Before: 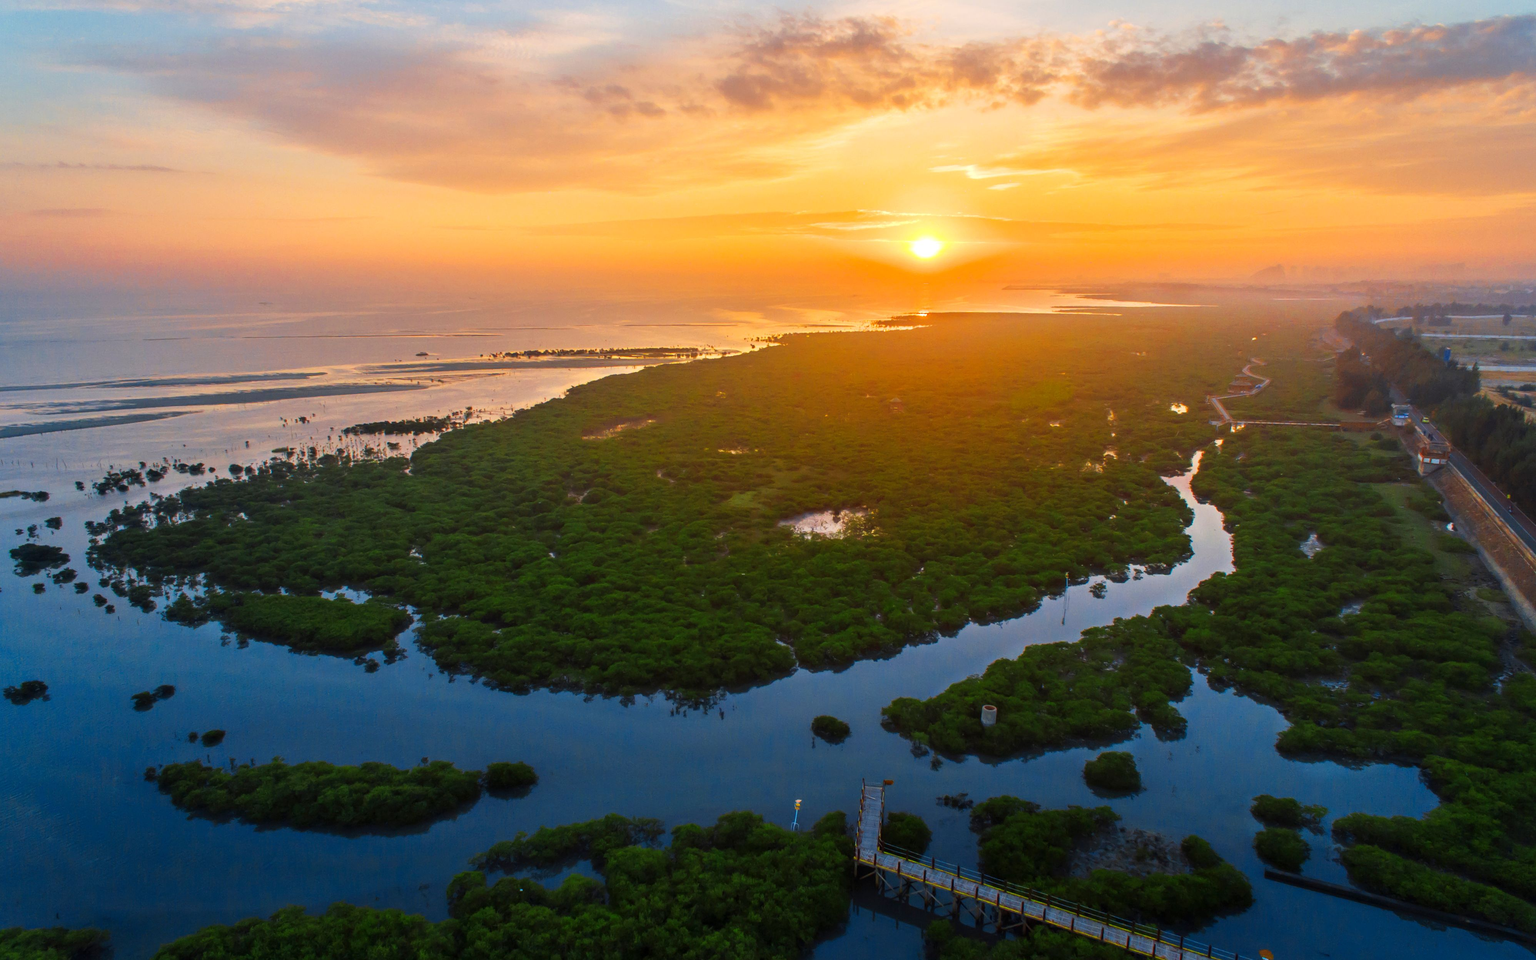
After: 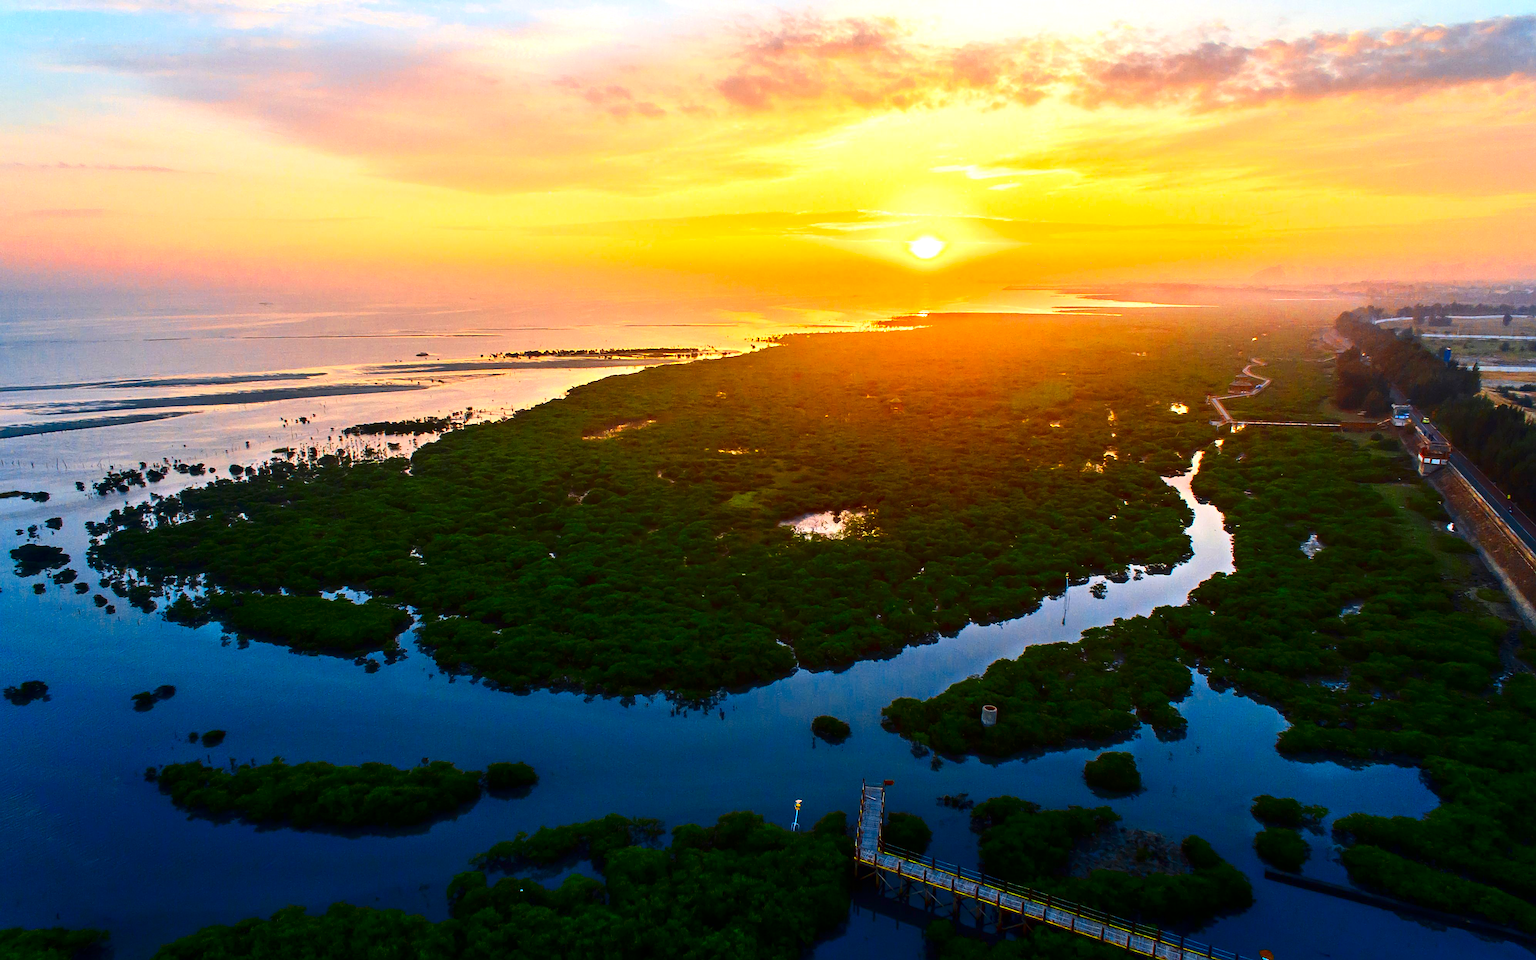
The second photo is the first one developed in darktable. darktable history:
contrast brightness saturation: contrast 0.22, brightness -0.19, saturation 0.24
exposure: exposure 0.661 EV, compensate highlight preservation false
sharpen: on, module defaults
